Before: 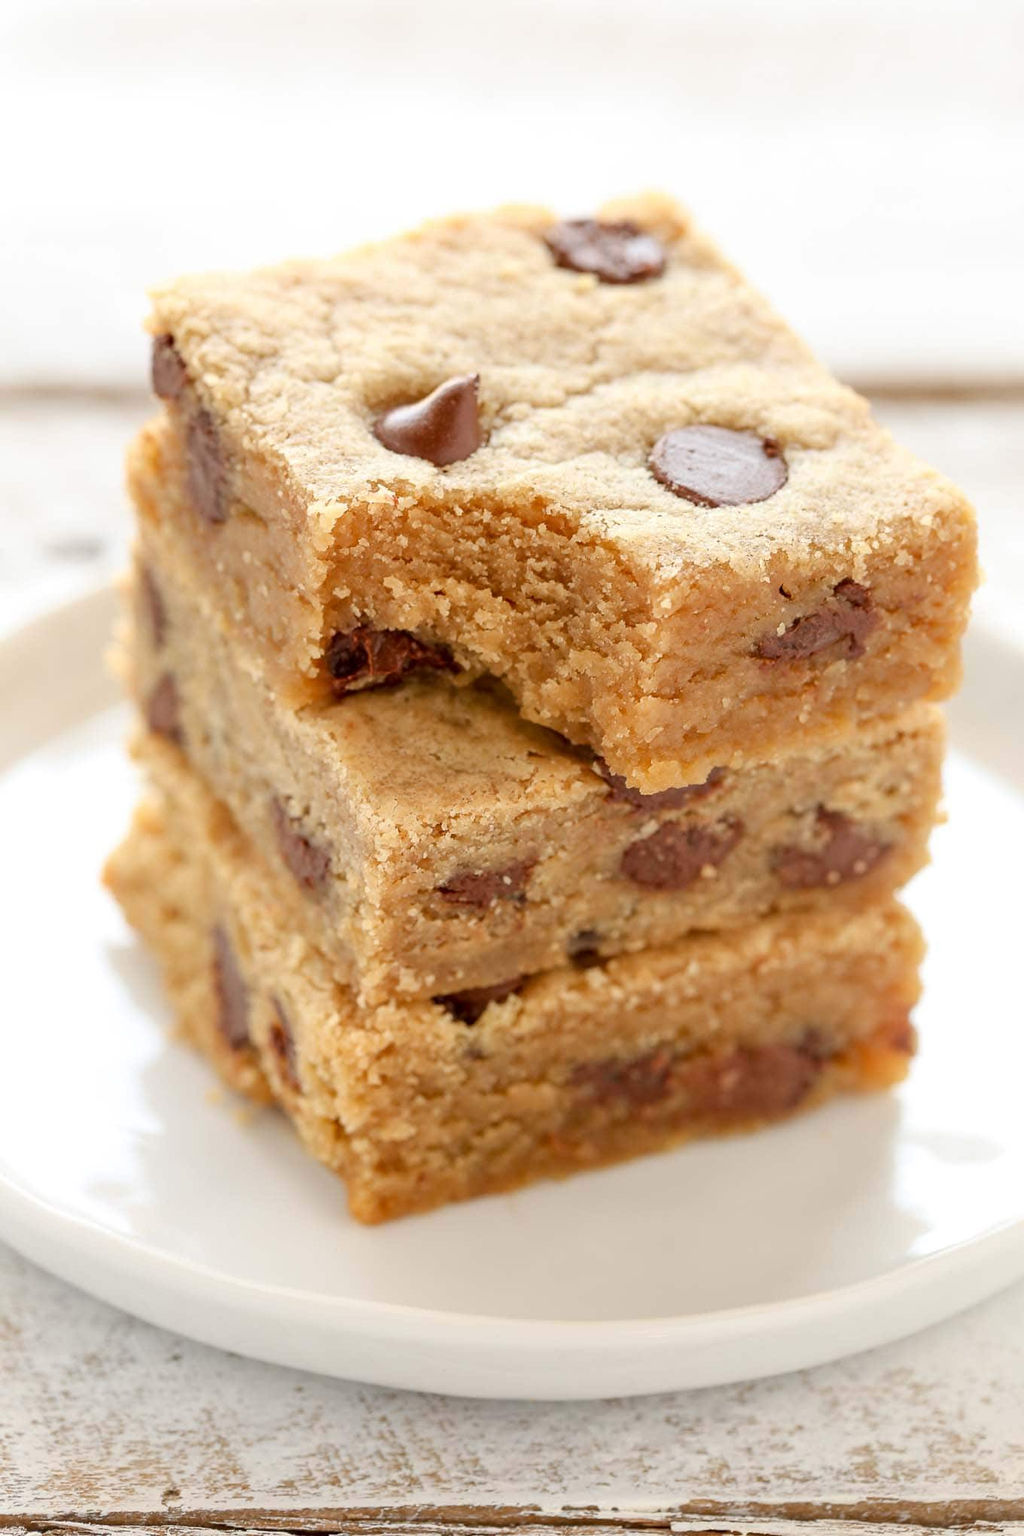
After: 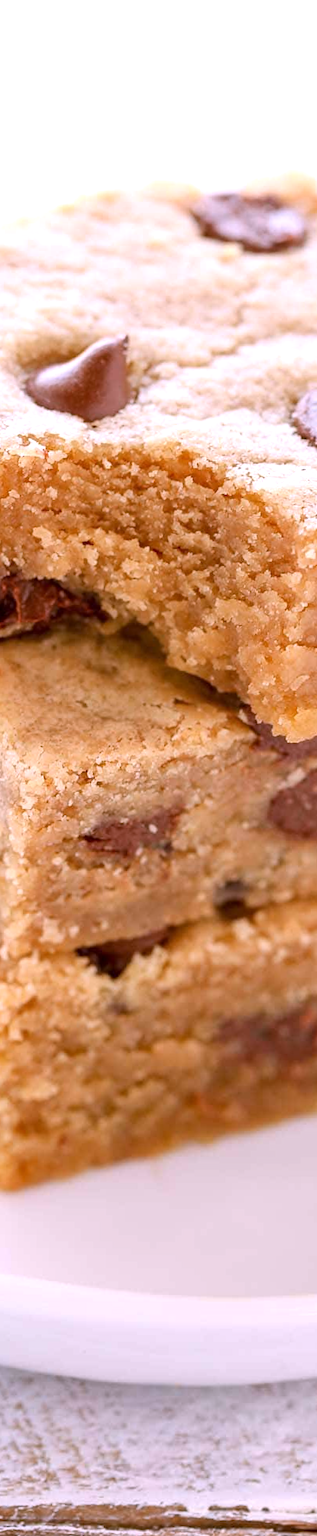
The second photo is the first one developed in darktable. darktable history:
white balance: red 1.042, blue 1.17
exposure: exposure 0.207 EV, compensate highlight preservation false
rotate and perspective: rotation 0.215°, lens shift (vertical) -0.139, crop left 0.069, crop right 0.939, crop top 0.002, crop bottom 0.996
crop: left 33.36%, right 33.36%
